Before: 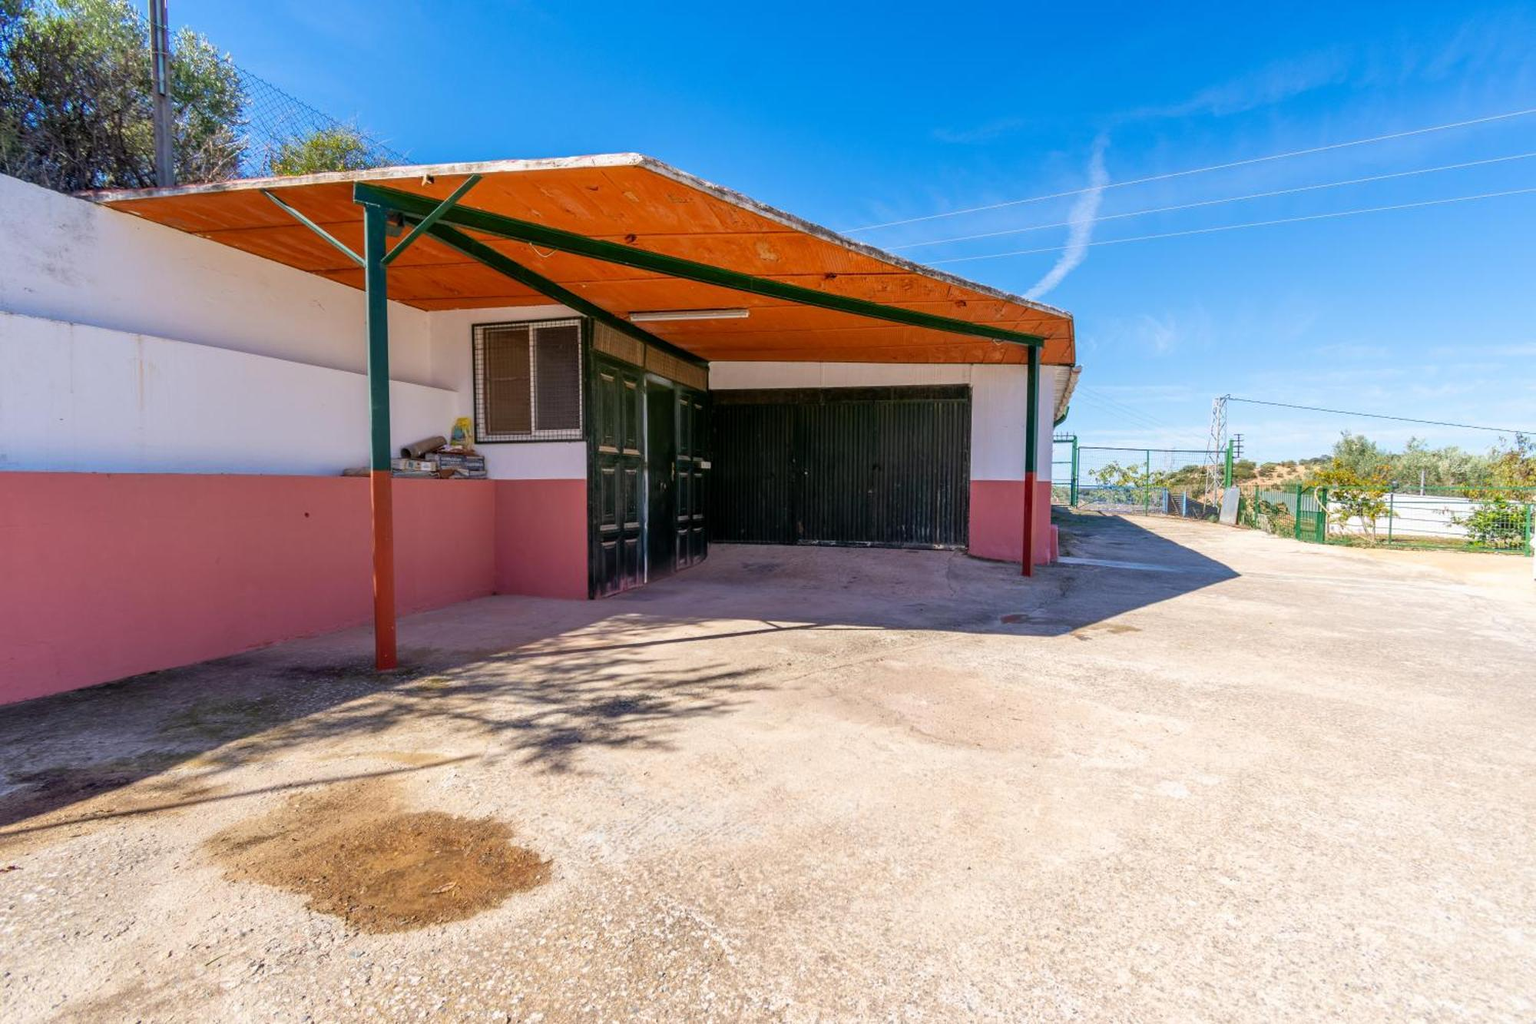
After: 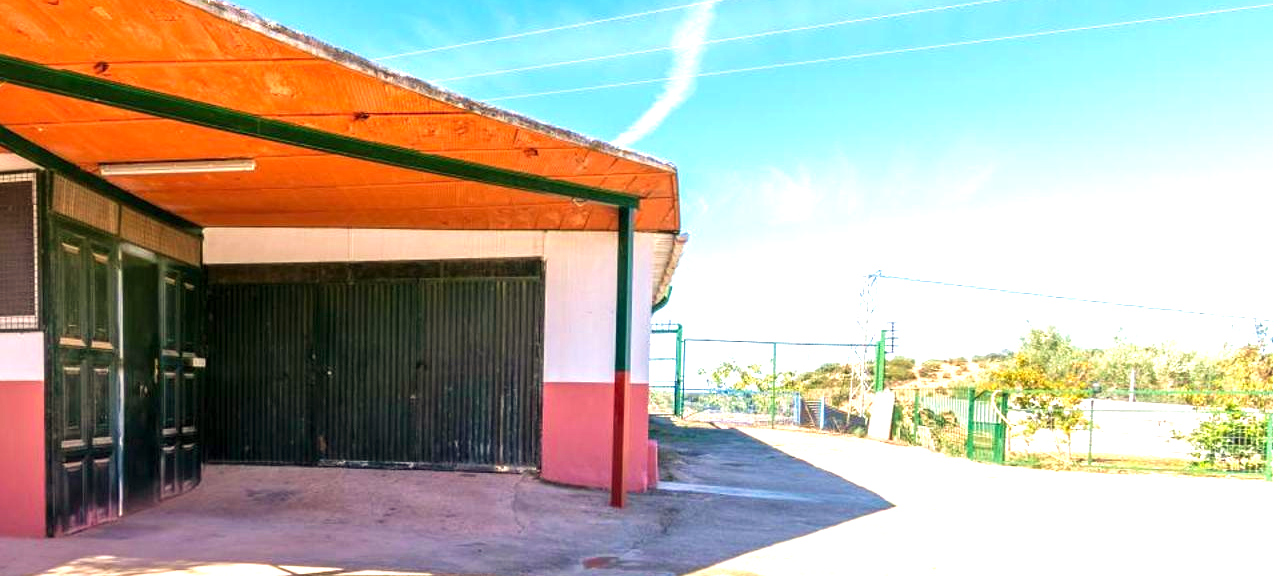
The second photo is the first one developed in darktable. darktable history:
exposure: exposure 1.16 EV, compensate exposure bias true, compensate highlight preservation false
crop: left 36.005%, top 18.293%, right 0.31%, bottom 38.444%
white balance: red 1.045, blue 0.932
velvia: on, module defaults
